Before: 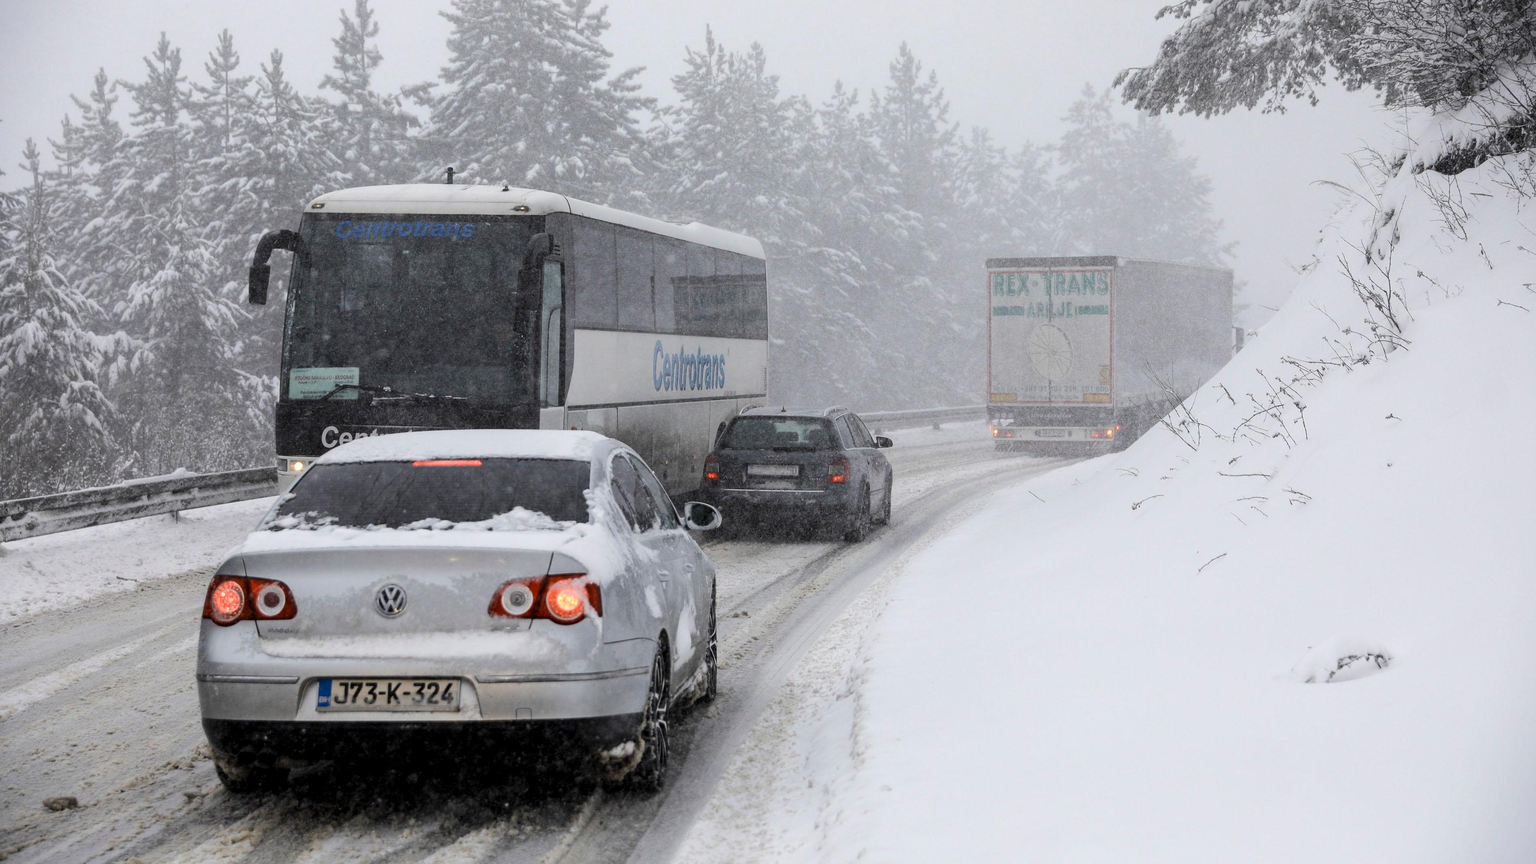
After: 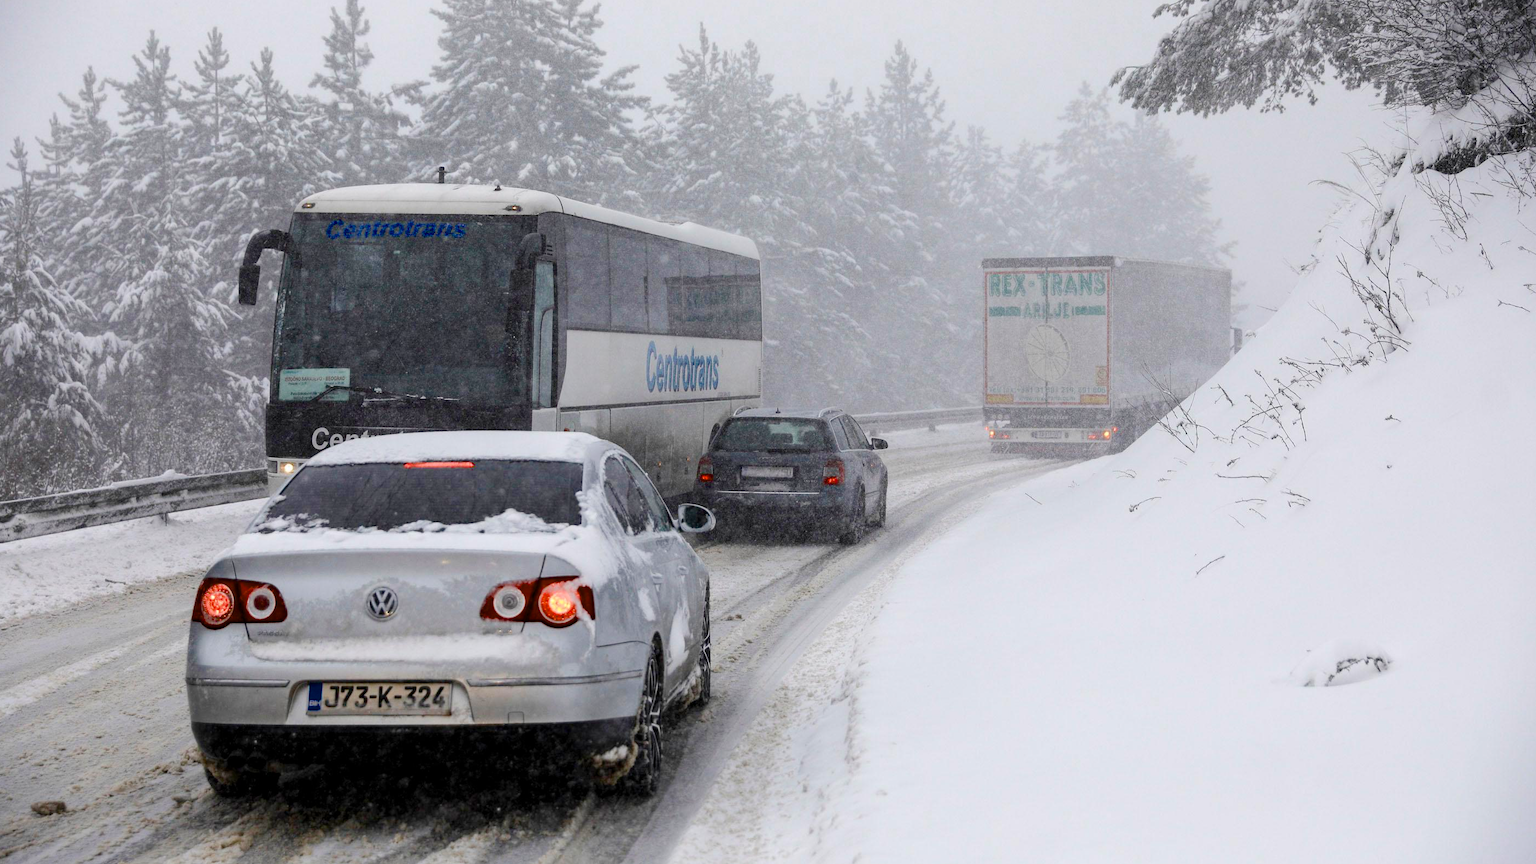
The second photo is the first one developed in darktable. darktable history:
crop and rotate: left 0.842%, top 0.313%, bottom 0.382%
color balance rgb: highlights gain › chroma 0.107%, highlights gain › hue 331.04°, perceptual saturation grading › global saturation 20%, perceptual saturation grading › highlights -25.289%, perceptual saturation grading › shadows 50.197%, global vibrance 16.738%, saturation formula JzAzBz (2021)
